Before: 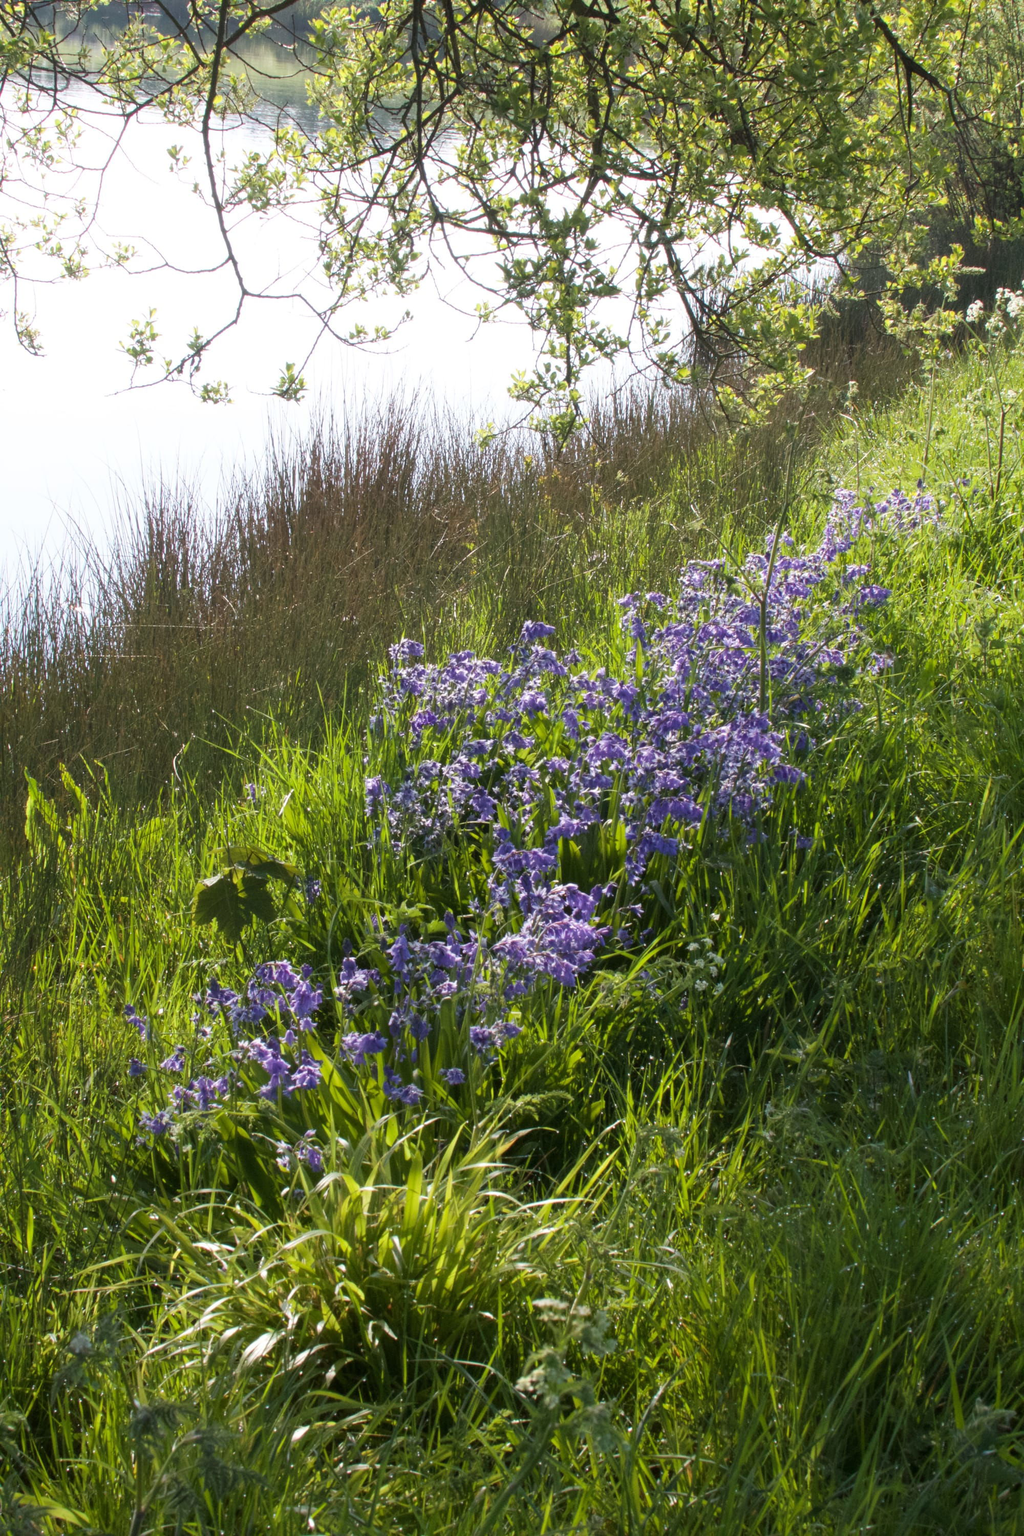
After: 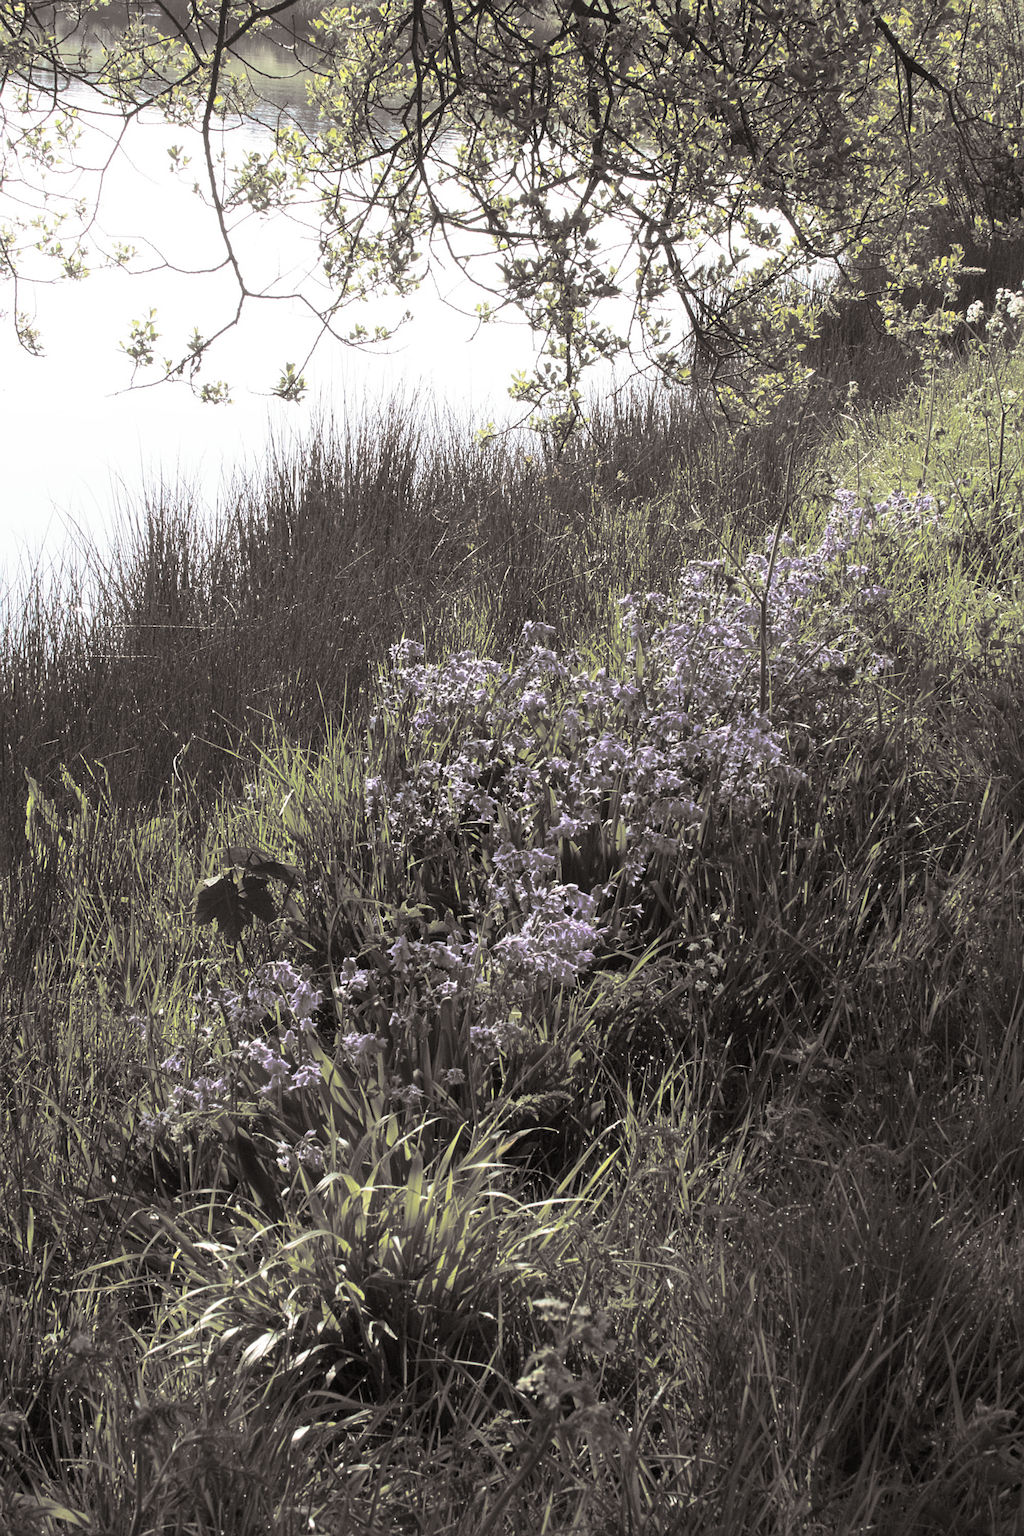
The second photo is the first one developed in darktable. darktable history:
sharpen: on, module defaults
split-toning: shadows › hue 26°, shadows › saturation 0.09, highlights › hue 40°, highlights › saturation 0.18, balance -63, compress 0%
